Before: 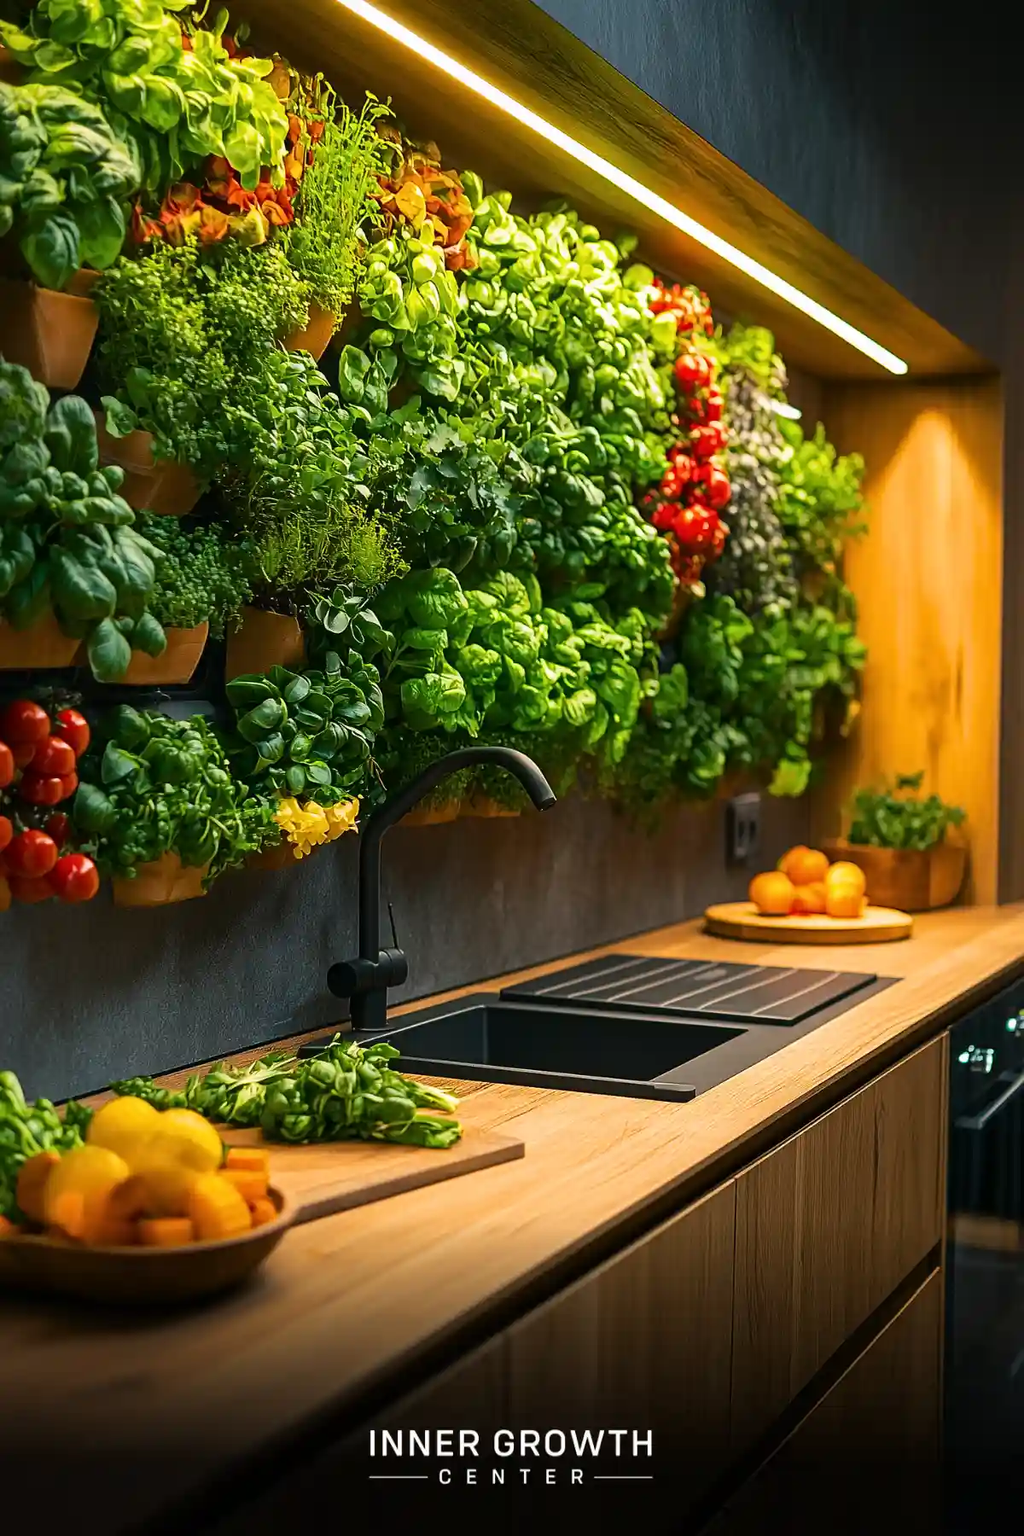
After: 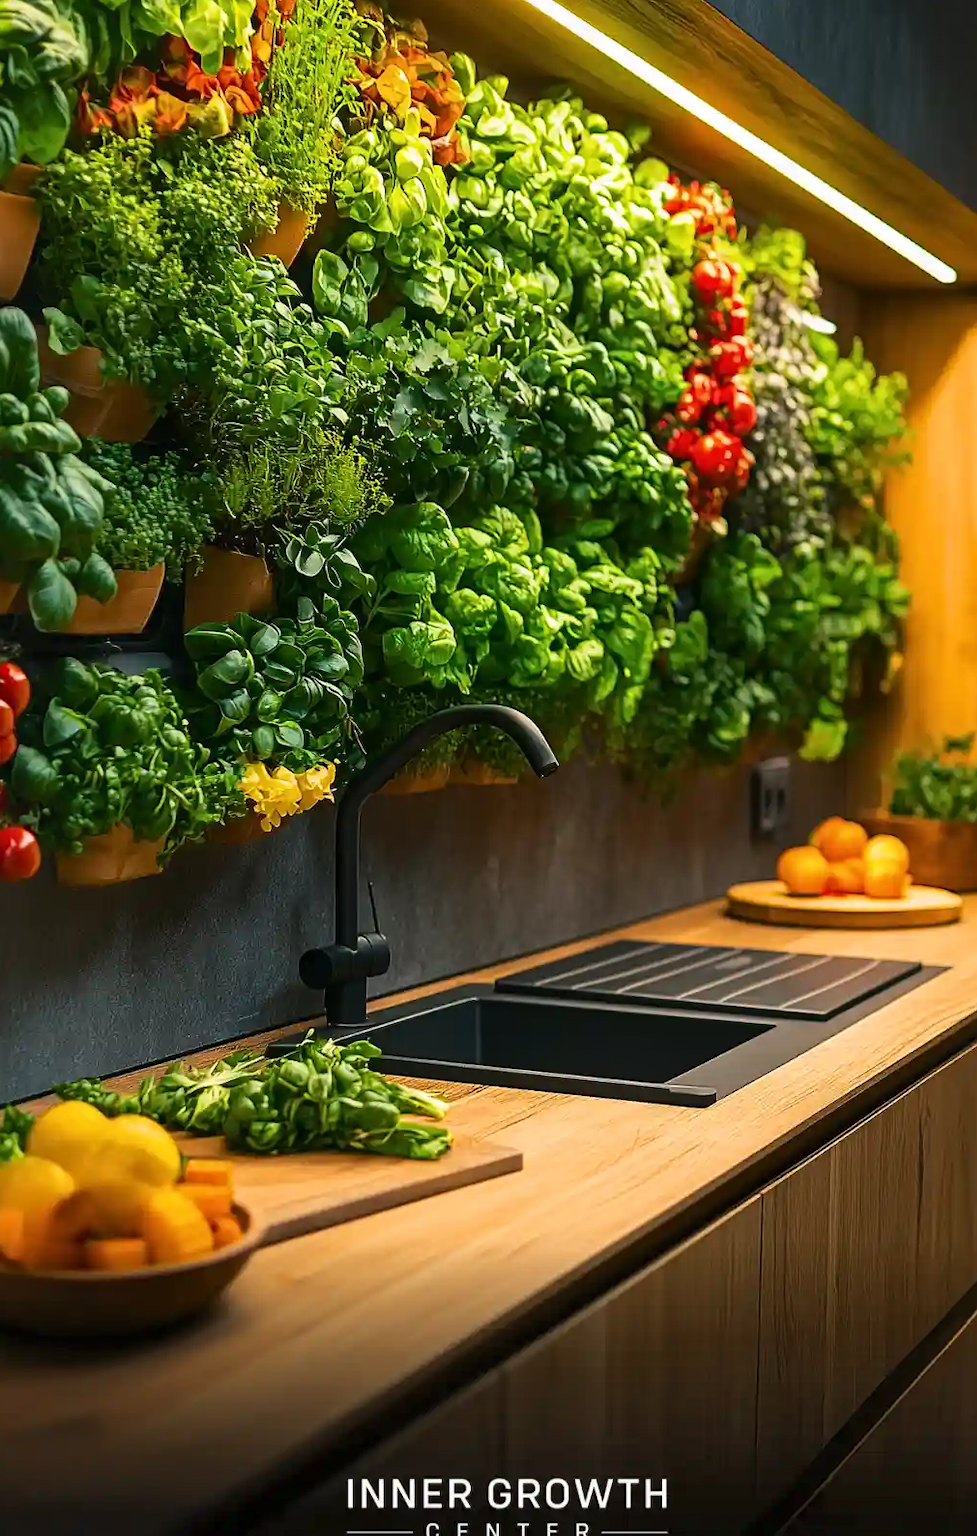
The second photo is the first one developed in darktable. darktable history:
crop: left 6.17%, top 8.147%, right 9.535%, bottom 3.552%
shadows and highlights: shadows 62.56, white point adjustment 0.359, highlights -33.47, compress 83.64%
